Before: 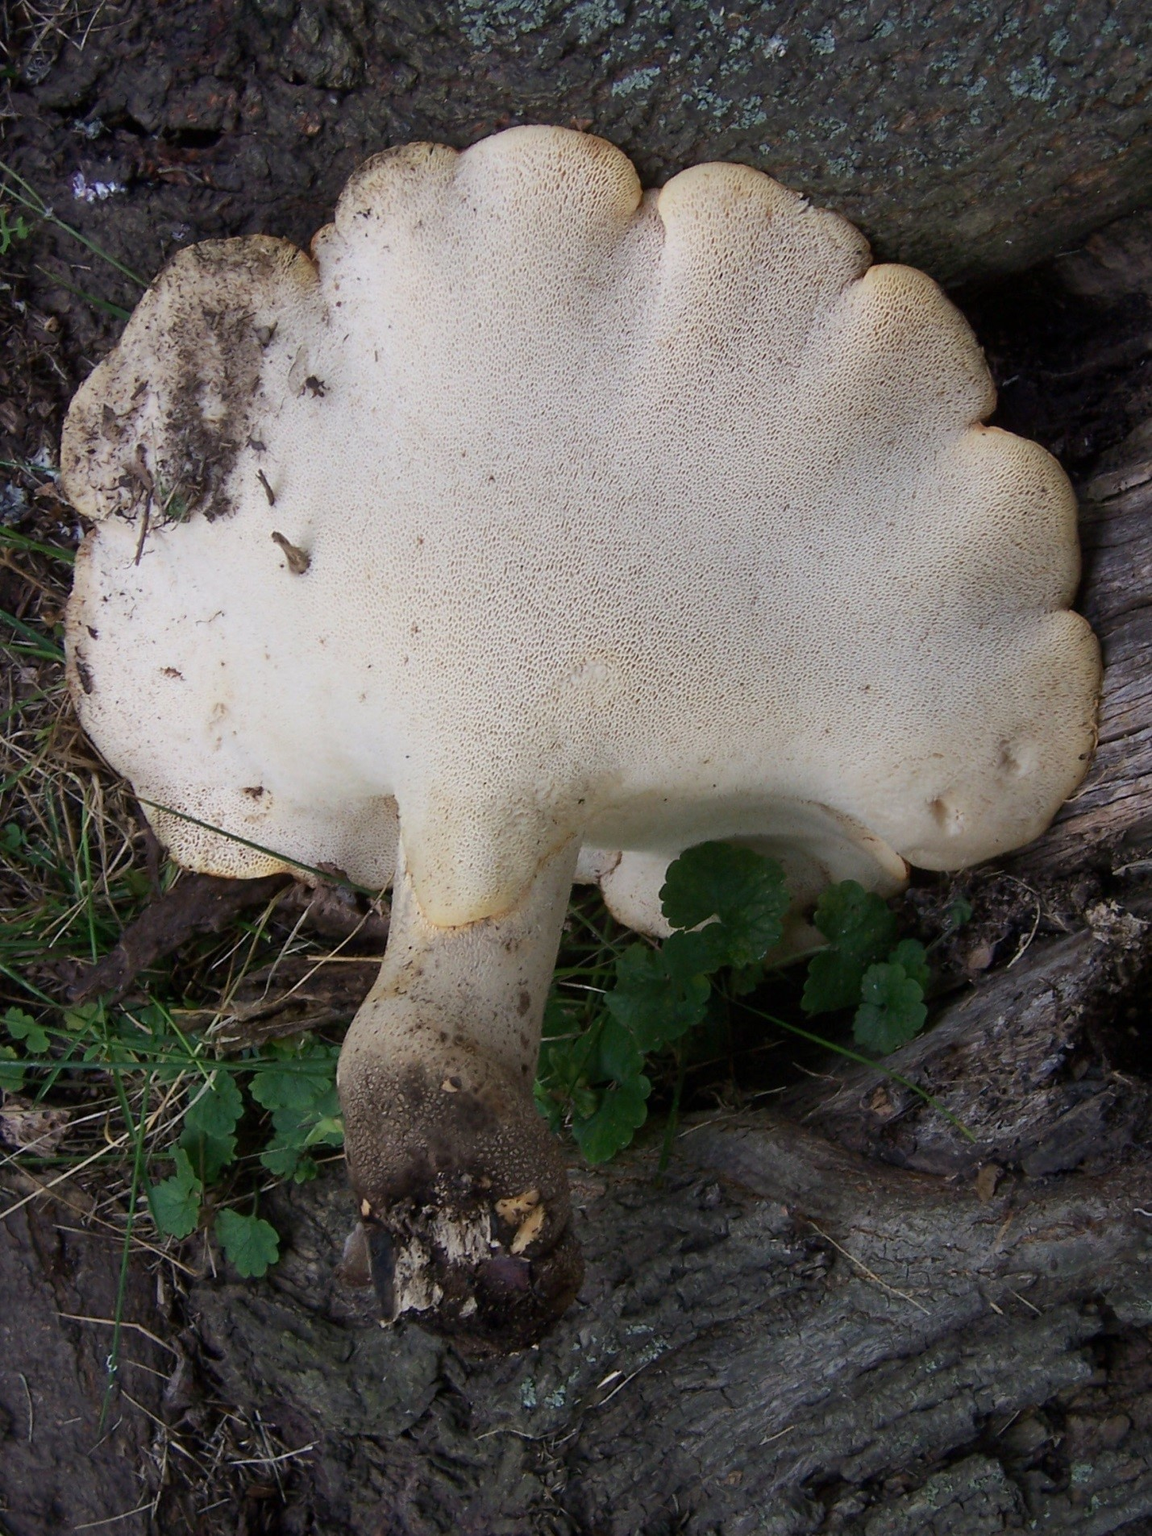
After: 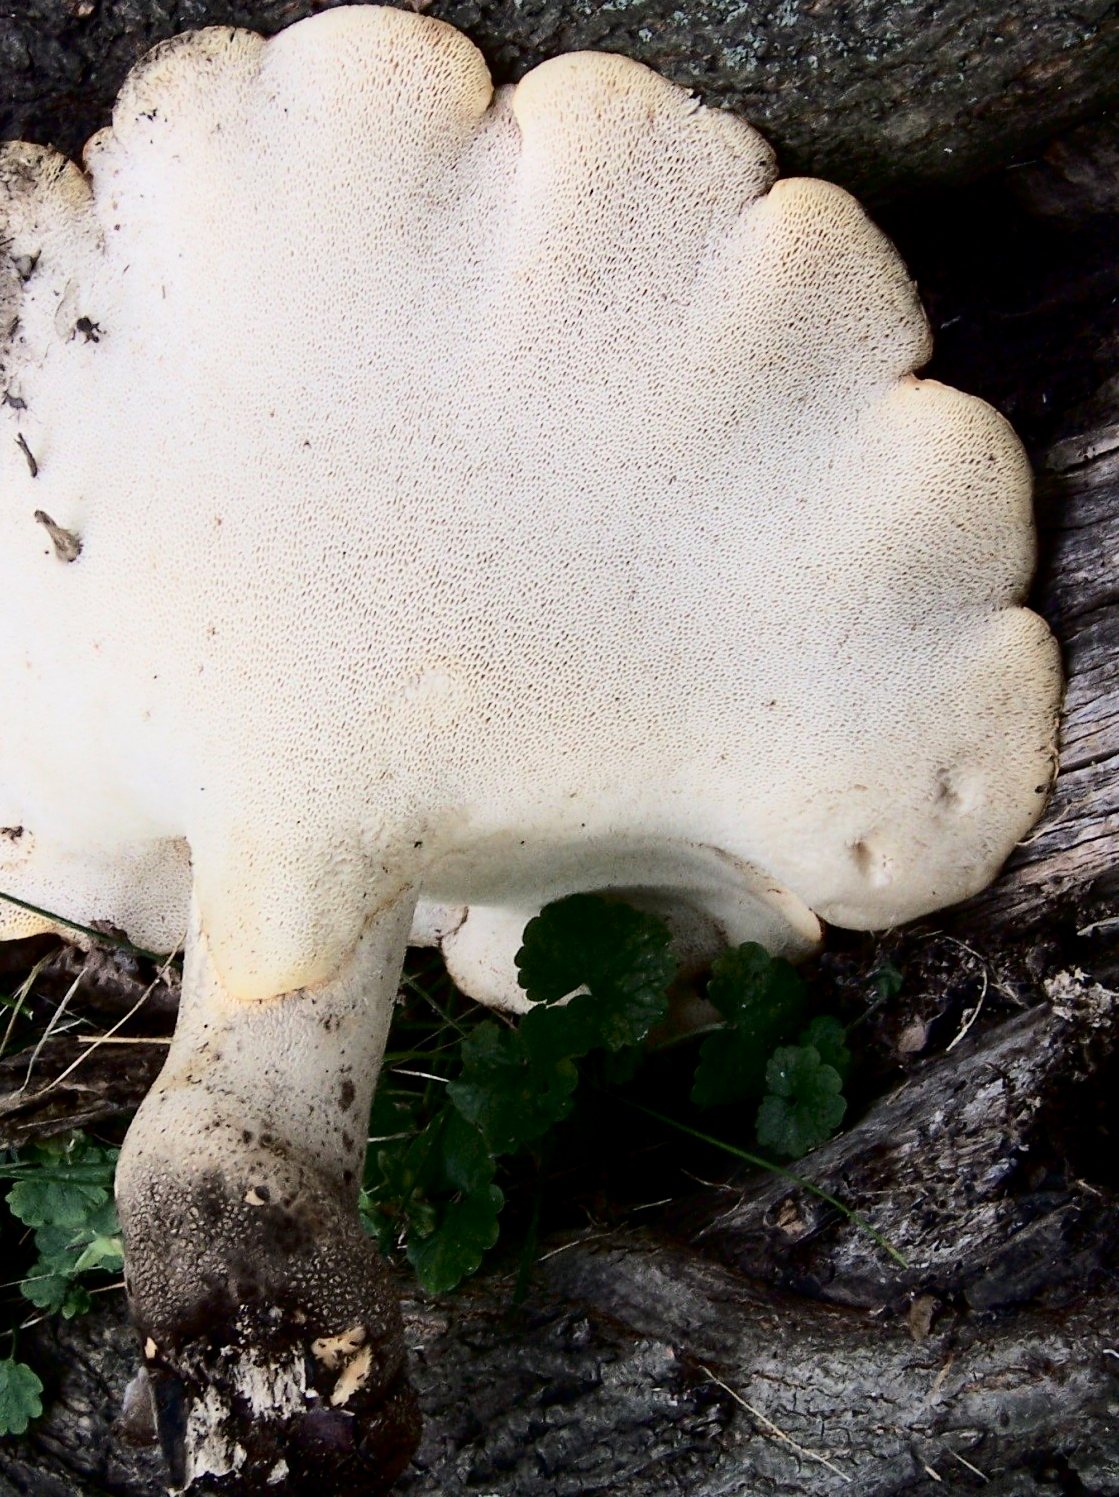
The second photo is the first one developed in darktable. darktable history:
tone curve: curves: ch0 [(0, 0) (0.003, 0.001) (0.011, 0.004) (0.025, 0.008) (0.044, 0.015) (0.069, 0.022) (0.1, 0.031) (0.136, 0.052) (0.177, 0.101) (0.224, 0.181) (0.277, 0.289) (0.335, 0.418) (0.399, 0.541) (0.468, 0.65) (0.543, 0.739) (0.623, 0.817) (0.709, 0.882) (0.801, 0.919) (0.898, 0.958) (1, 1)], color space Lab, independent channels, preserve colors none
crop and rotate: left 21.226%, top 7.926%, right 0.435%, bottom 13.531%
local contrast: highlights 100%, shadows 99%, detail 120%, midtone range 0.2
